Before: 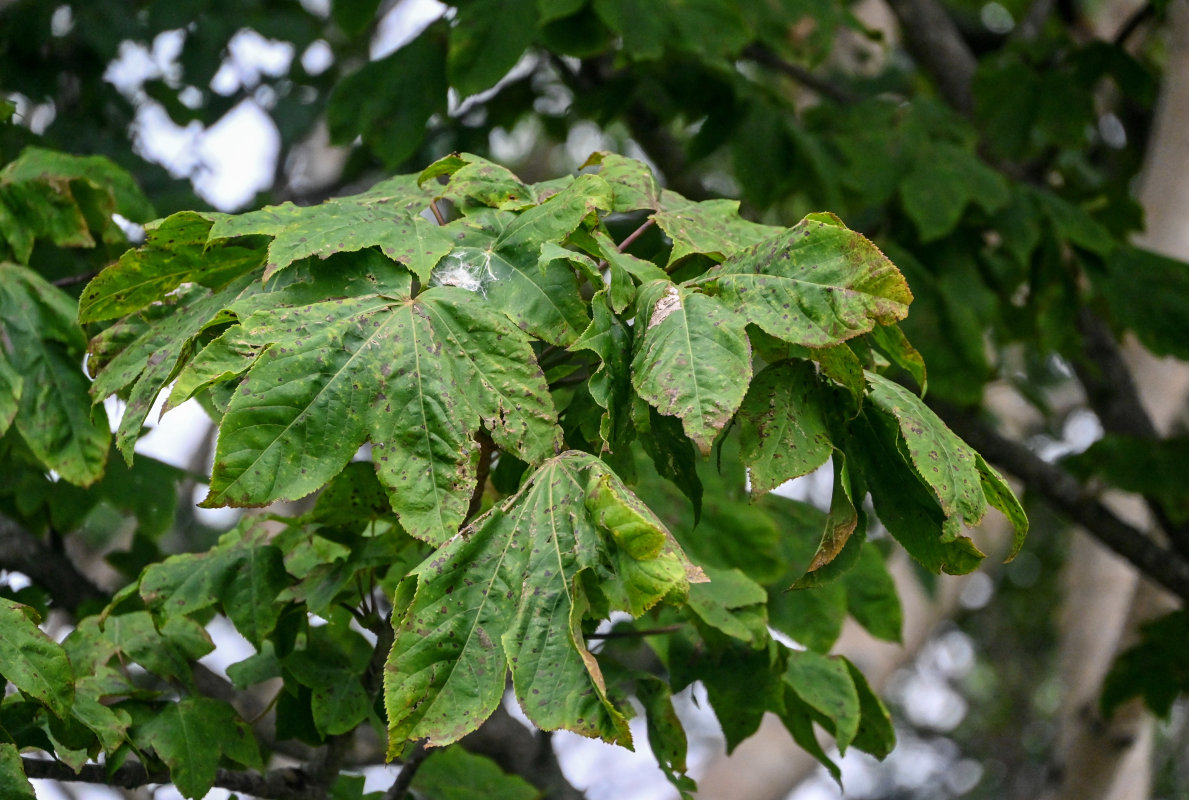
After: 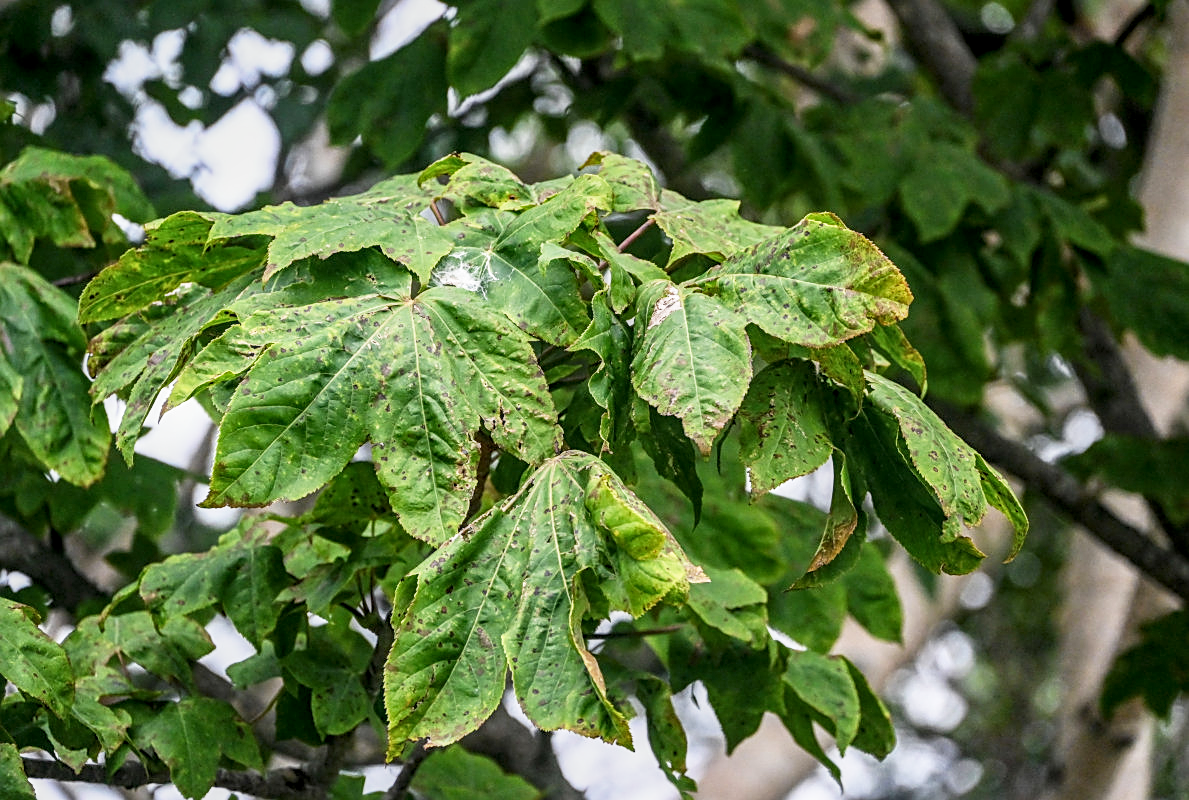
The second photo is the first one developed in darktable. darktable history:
local contrast: detail 130%
base curve: curves: ch0 [(0, 0) (0.088, 0.125) (0.176, 0.251) (0.354, 0.501) (0.613, 0.749) (1, 0.877)], preserve colors none
sharpen: on, module defaults
